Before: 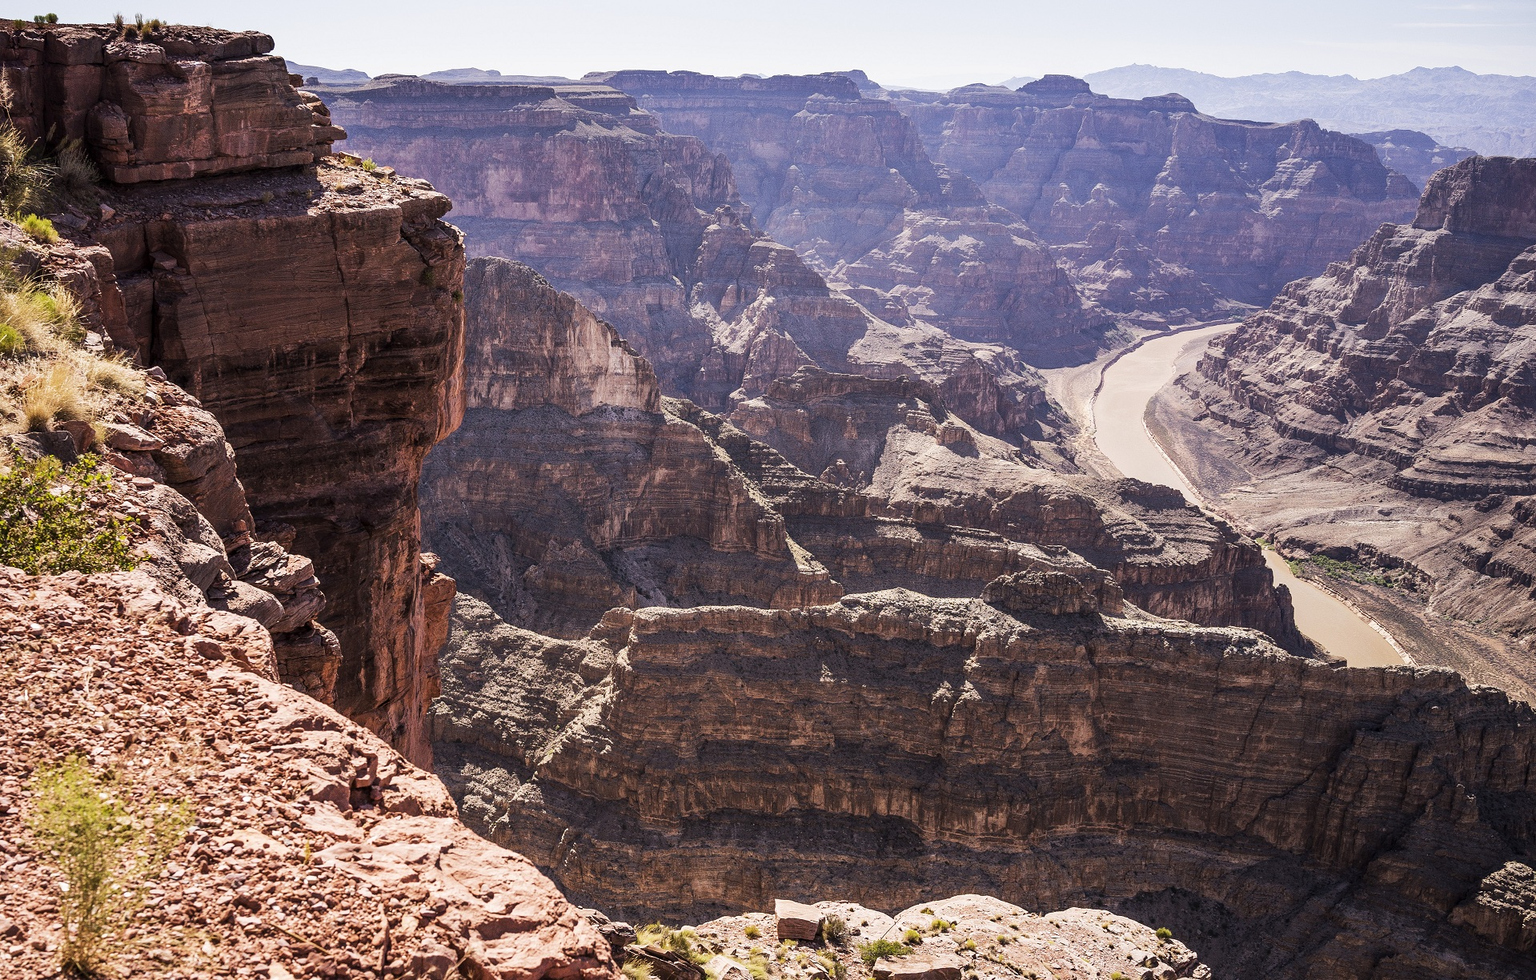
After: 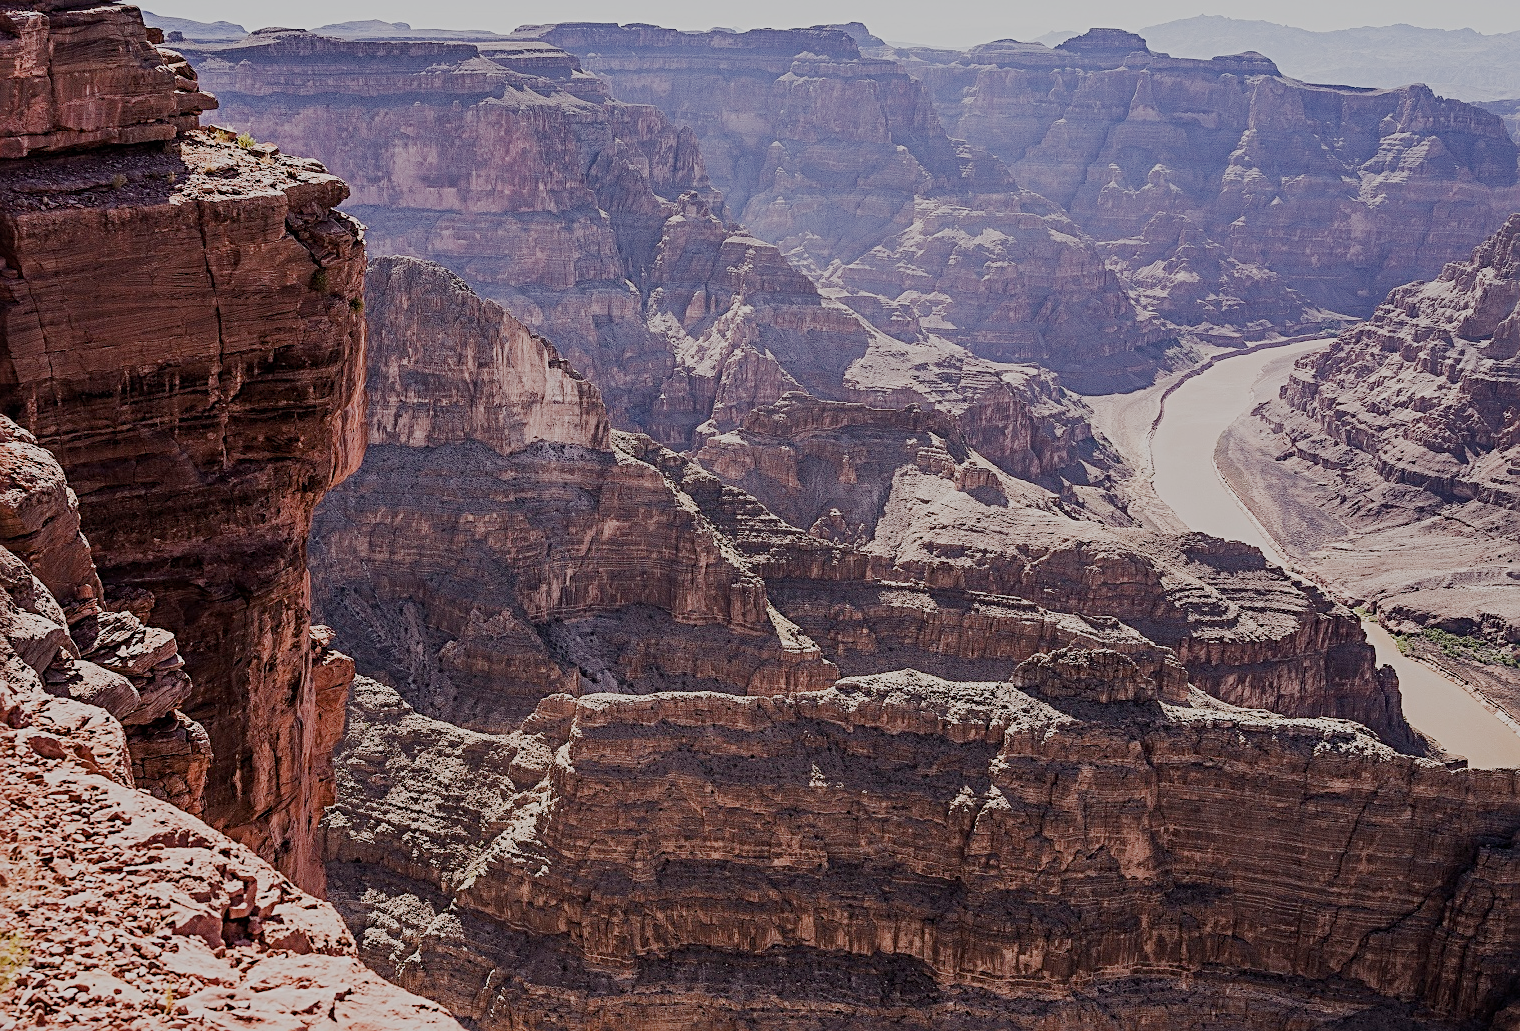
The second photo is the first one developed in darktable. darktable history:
crop: left 11.225%, top 5.381%, right 9.565%, bottom 10.314%
sigmoid: contrast 1.05, skew -0.15
sharpen: radius 3.119
